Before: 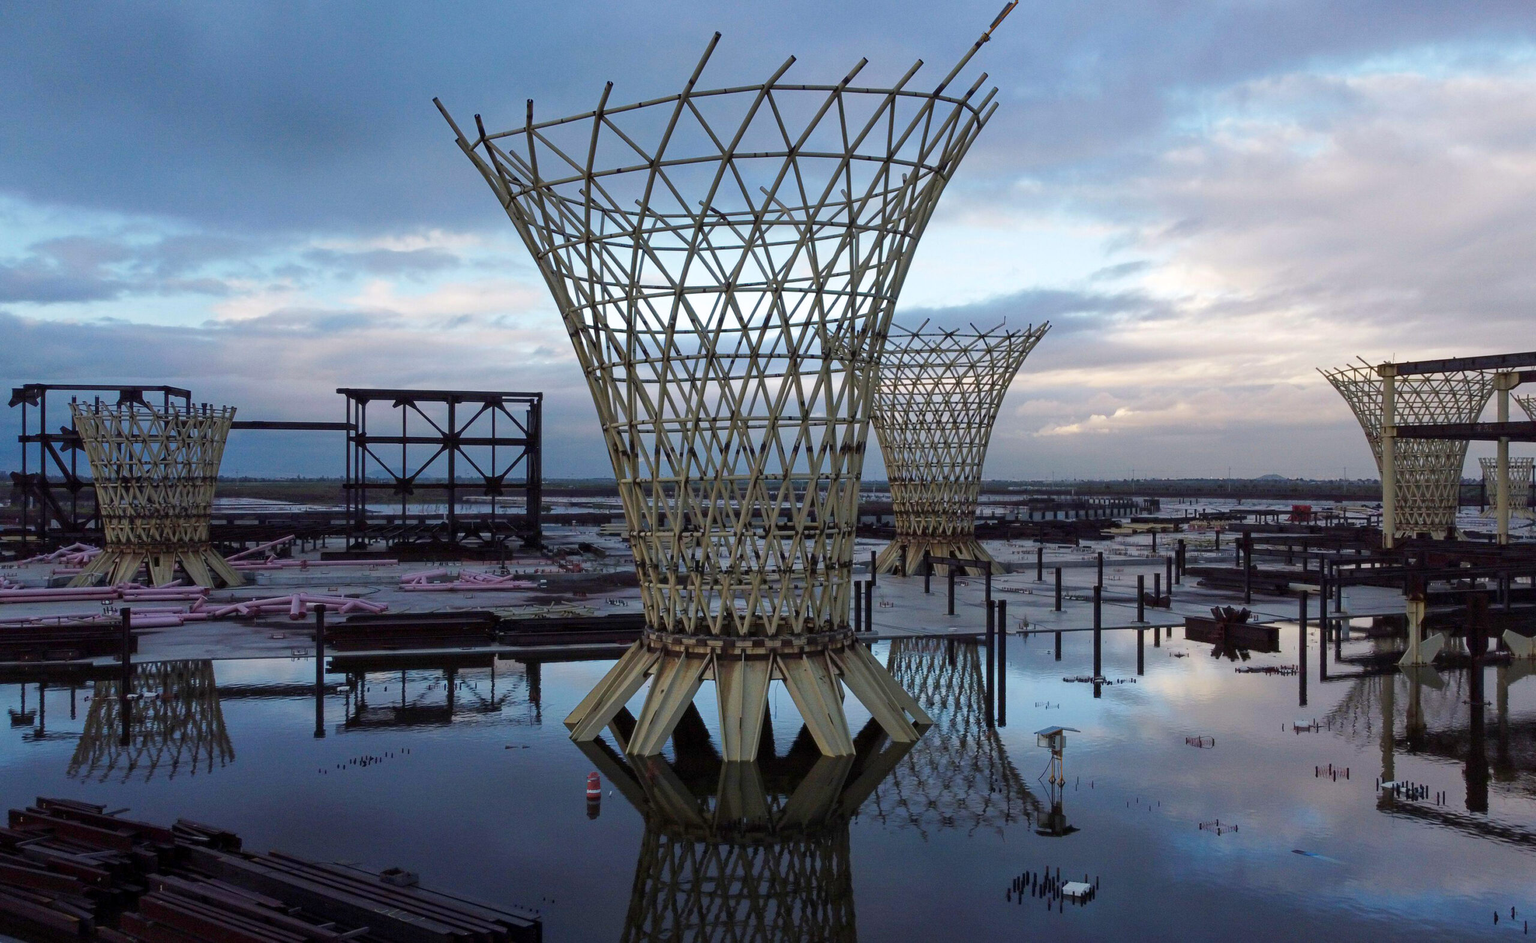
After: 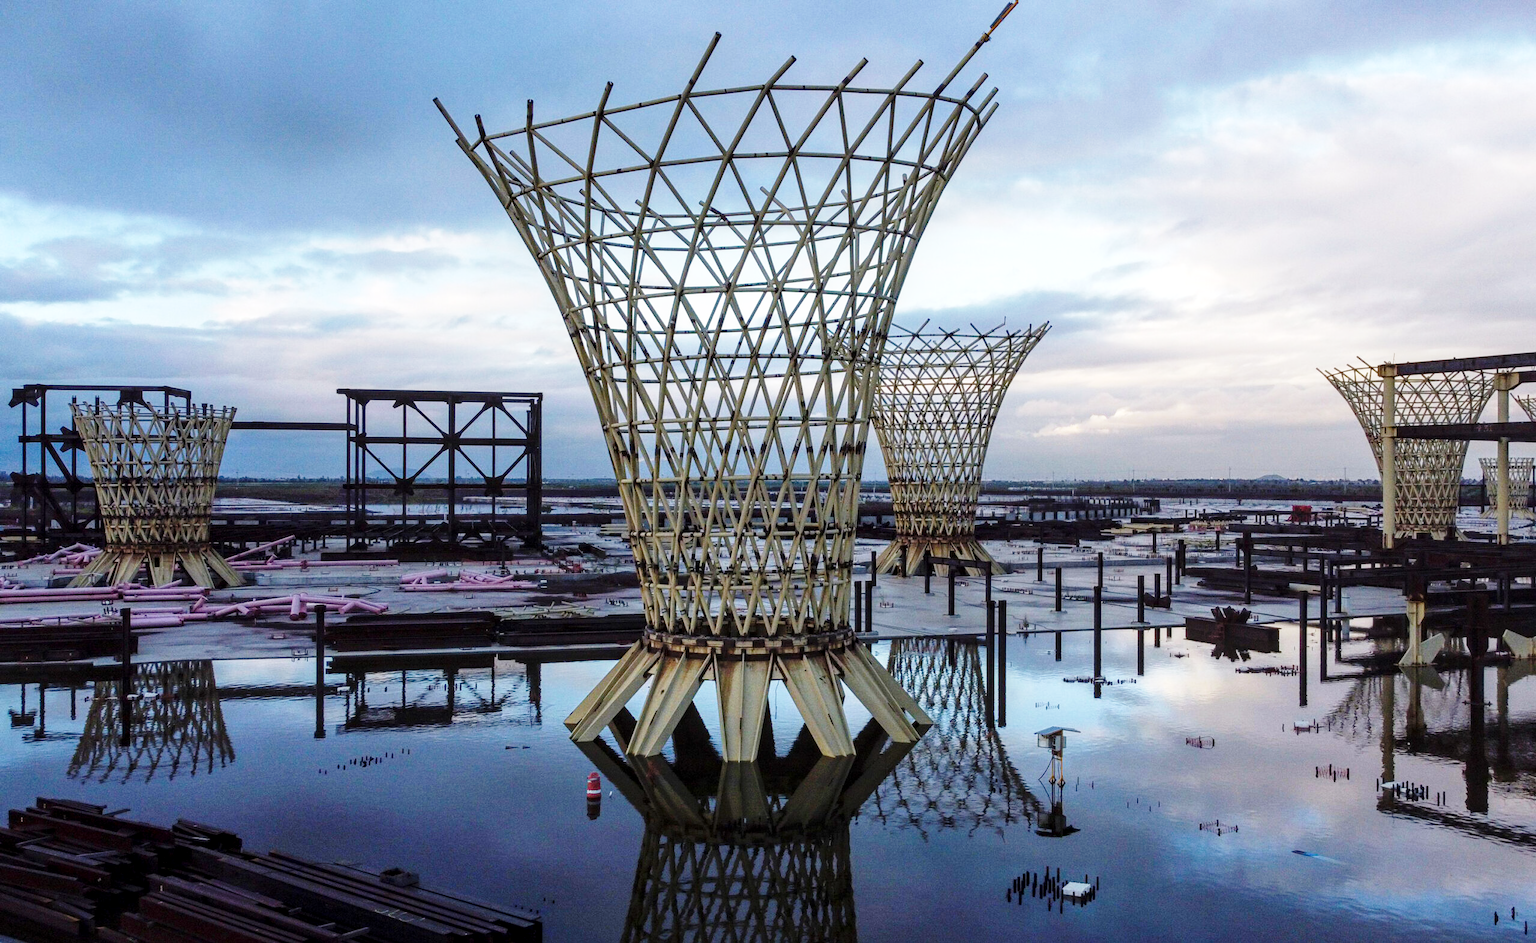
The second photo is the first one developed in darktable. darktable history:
base curve: curves: ch0 [(0, 0) (0.028, 0.03) (0.121, 0.232) (0.46, 0.748) (0.859, 0.968) (1, 1)], preserve colors none
local contrast: on, module defaults
